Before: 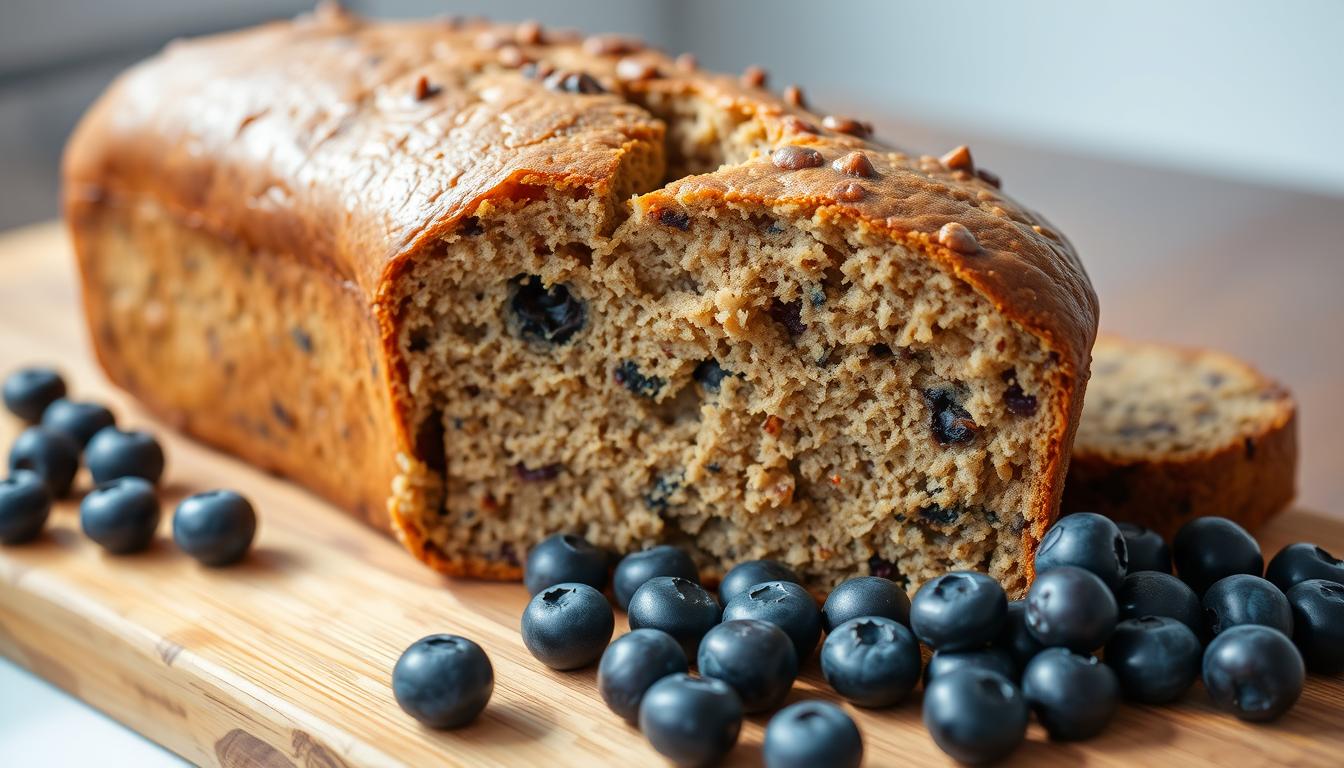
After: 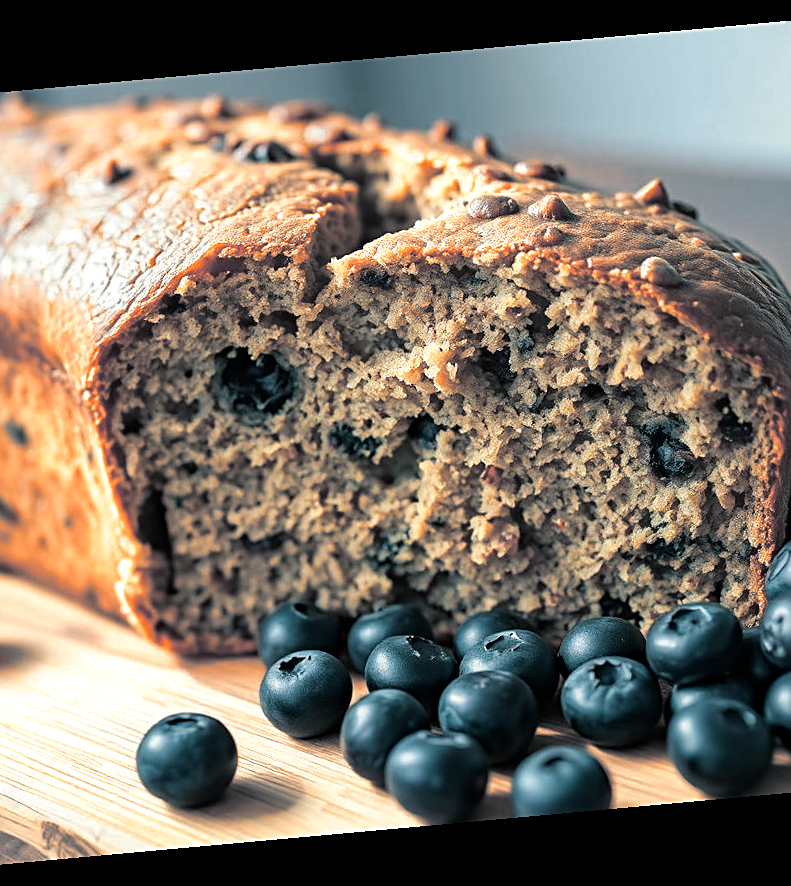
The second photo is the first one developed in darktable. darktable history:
split-toning: shadows › hue 205.2°, shadows › saturation 0.43, highlights › hue 54°, highlights › saturation 0.54
crop and rotate: left 22.516%, right 21.234%
haze removal: strength 0.29, distance 0.25, compatibility mode true, adaptive false
rotate and perspective: rotation -5.2°, automatic cropping off
color zones: curves: ch0 [(0.018, 0.548) (0.224, 0.64) (0.425, 0.447) (0.675, 0.575) (0.732, 0.579)]; ch1 [(0.066, 0.487) (0.25, 0.5) (0.404, 0.43) (0.75, 0.421) (0.956, 0.421)]; ch2 [(0.044, 0.561) (0.215, 0.465) (0.399, 0.544) (0.465, 0.548) (0.614, 0.447) (0.724, 0.43) (0.882, 0.623) (0.956, 0.632)]
sharpen: on, module defaults
base curve: curves: ch0 [(0, 0) (0.303, 0.277) (1, 1)]
